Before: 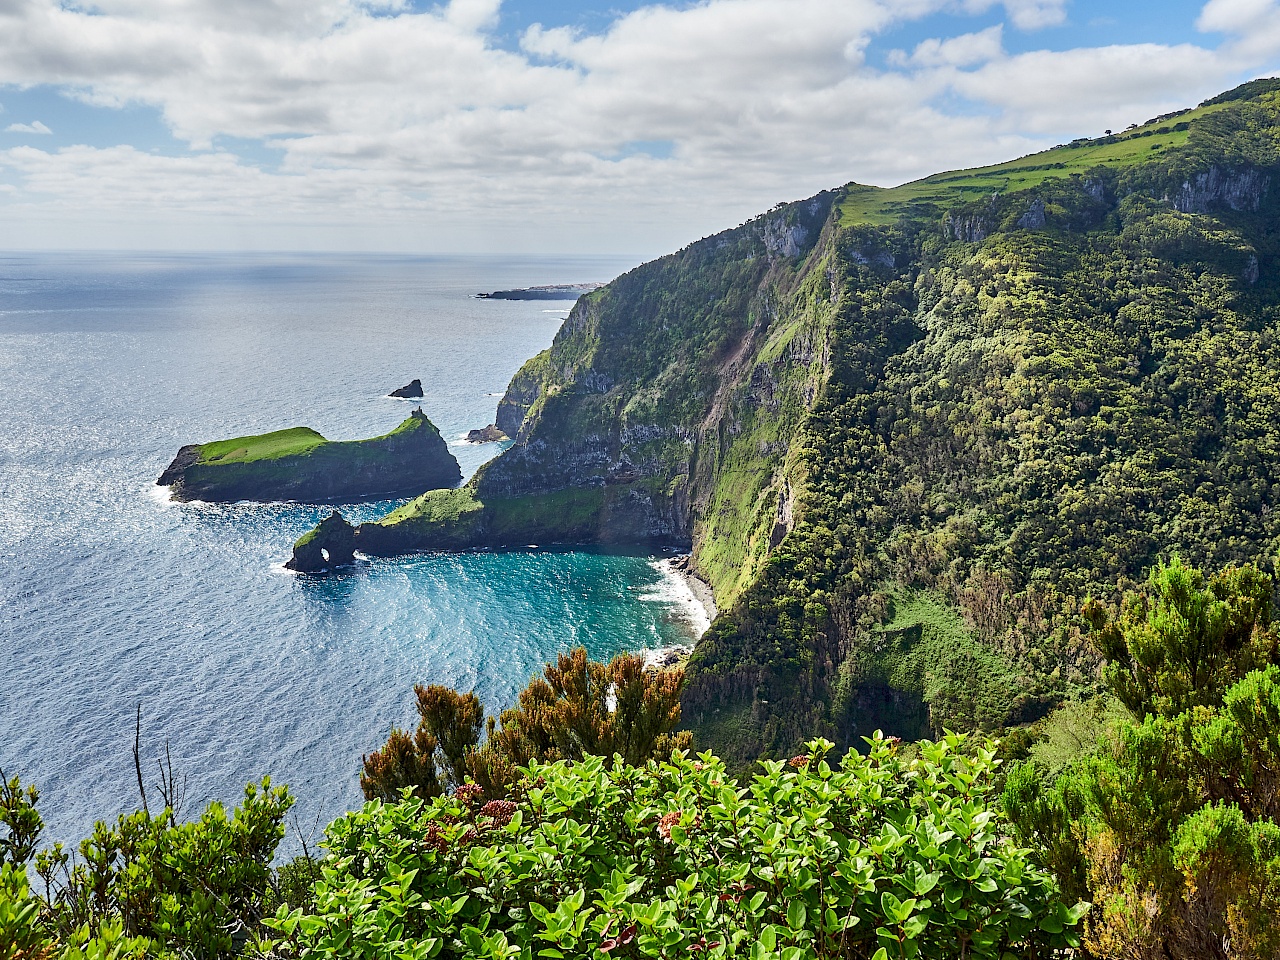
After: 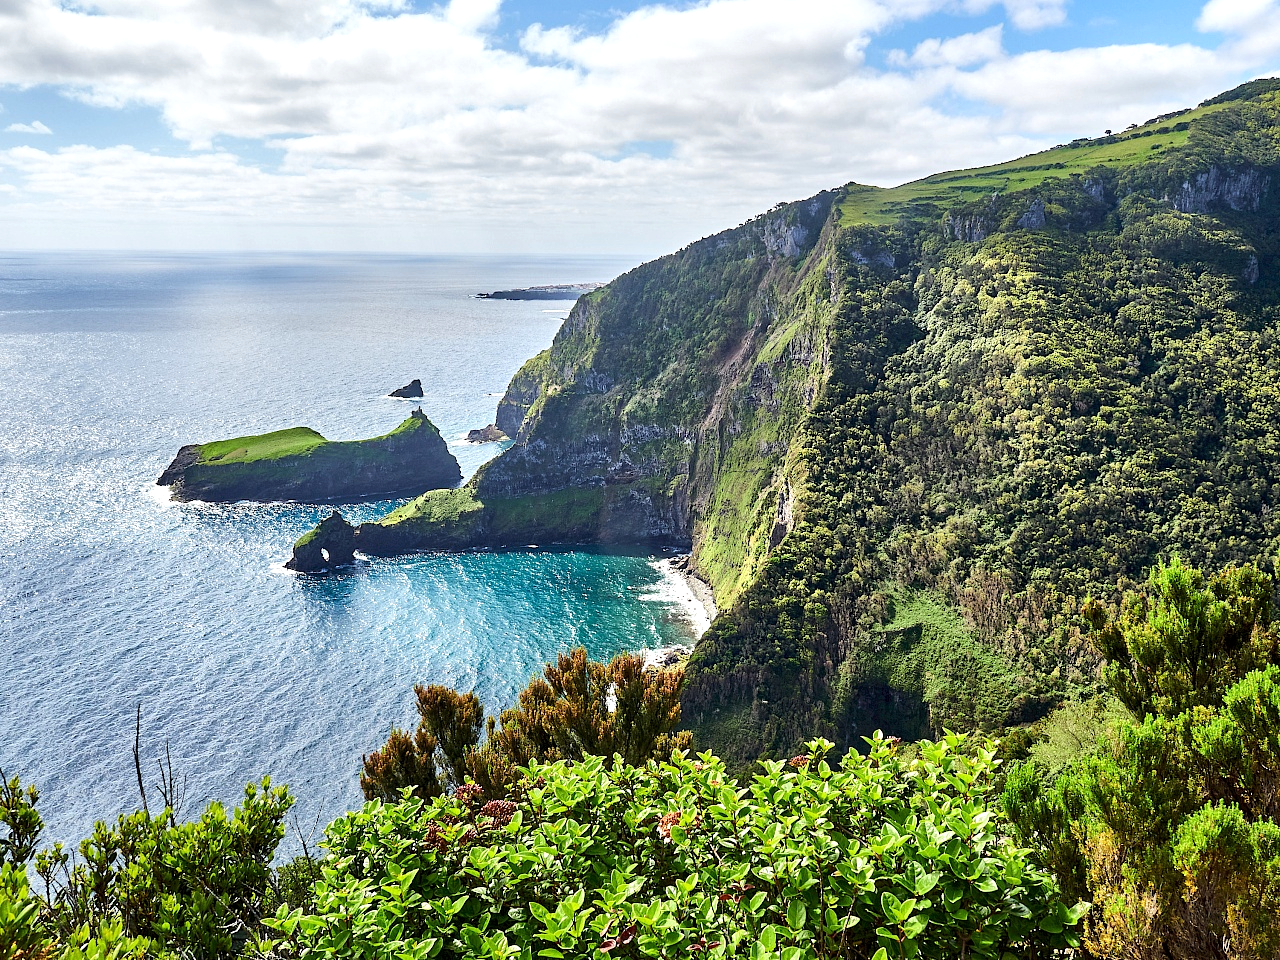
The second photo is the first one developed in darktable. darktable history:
local contrast: mode bilateral grid, contrast 14, coarseness 37, detail 106%, midtone range 0.2
tone equalizer: -8 EV -0.401 EV, -7 EV -0.414 EV, -6 EV -0.352 EV, -5 EV -0.238 EV, -3 EV 0.235 EV, -2 EV 0.325 EV, -1 EV 0.379 EV, +0 EV 0.426 EV, mask exposure compensation -0.503 EV
